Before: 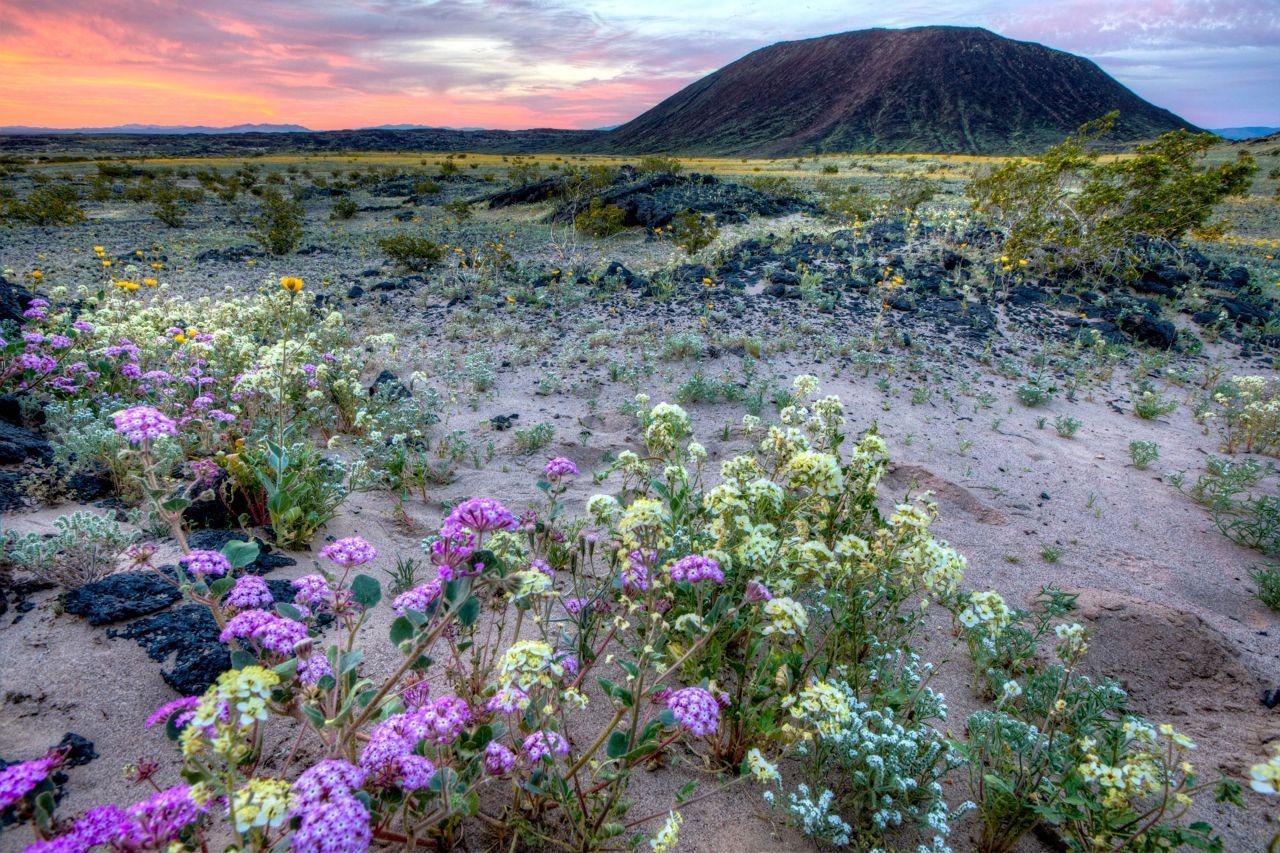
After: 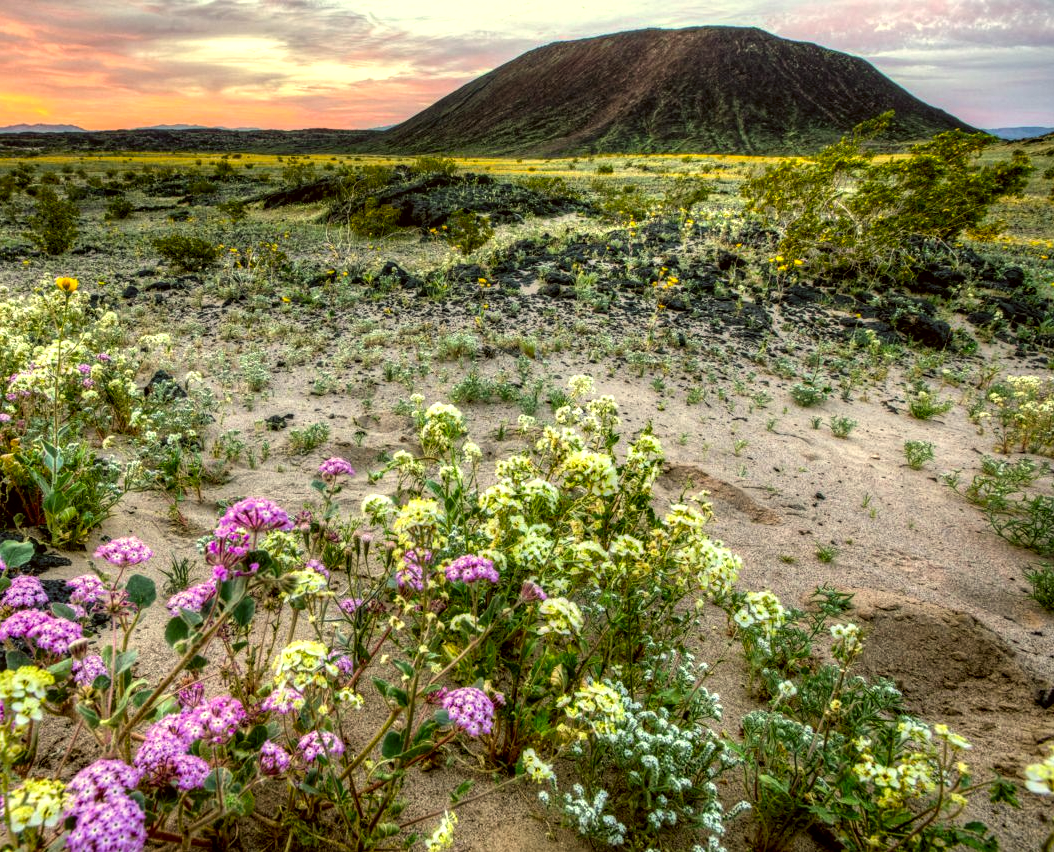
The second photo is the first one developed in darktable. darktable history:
crop: left 17.582%, bottom 0.031%
color correction: highlights a* 0.162, highlights b* 29.53, shadows a* -0.162, shadows b* 21.09
tone equalizer: -8 EV -0.417 EV, -7 EV -0.389 EV, -6 EV -0.333 EV, -5 EV -0.222 EV, -3 EV 0.222 EV, -2 EV 0.333 EV, -1 EV 0.389 EV, +0 EV 0.417 EV, edges refinement/feathering 500, mask exposure compensation -1.57 EV, preserve details no
local contrast: on, module defaults
